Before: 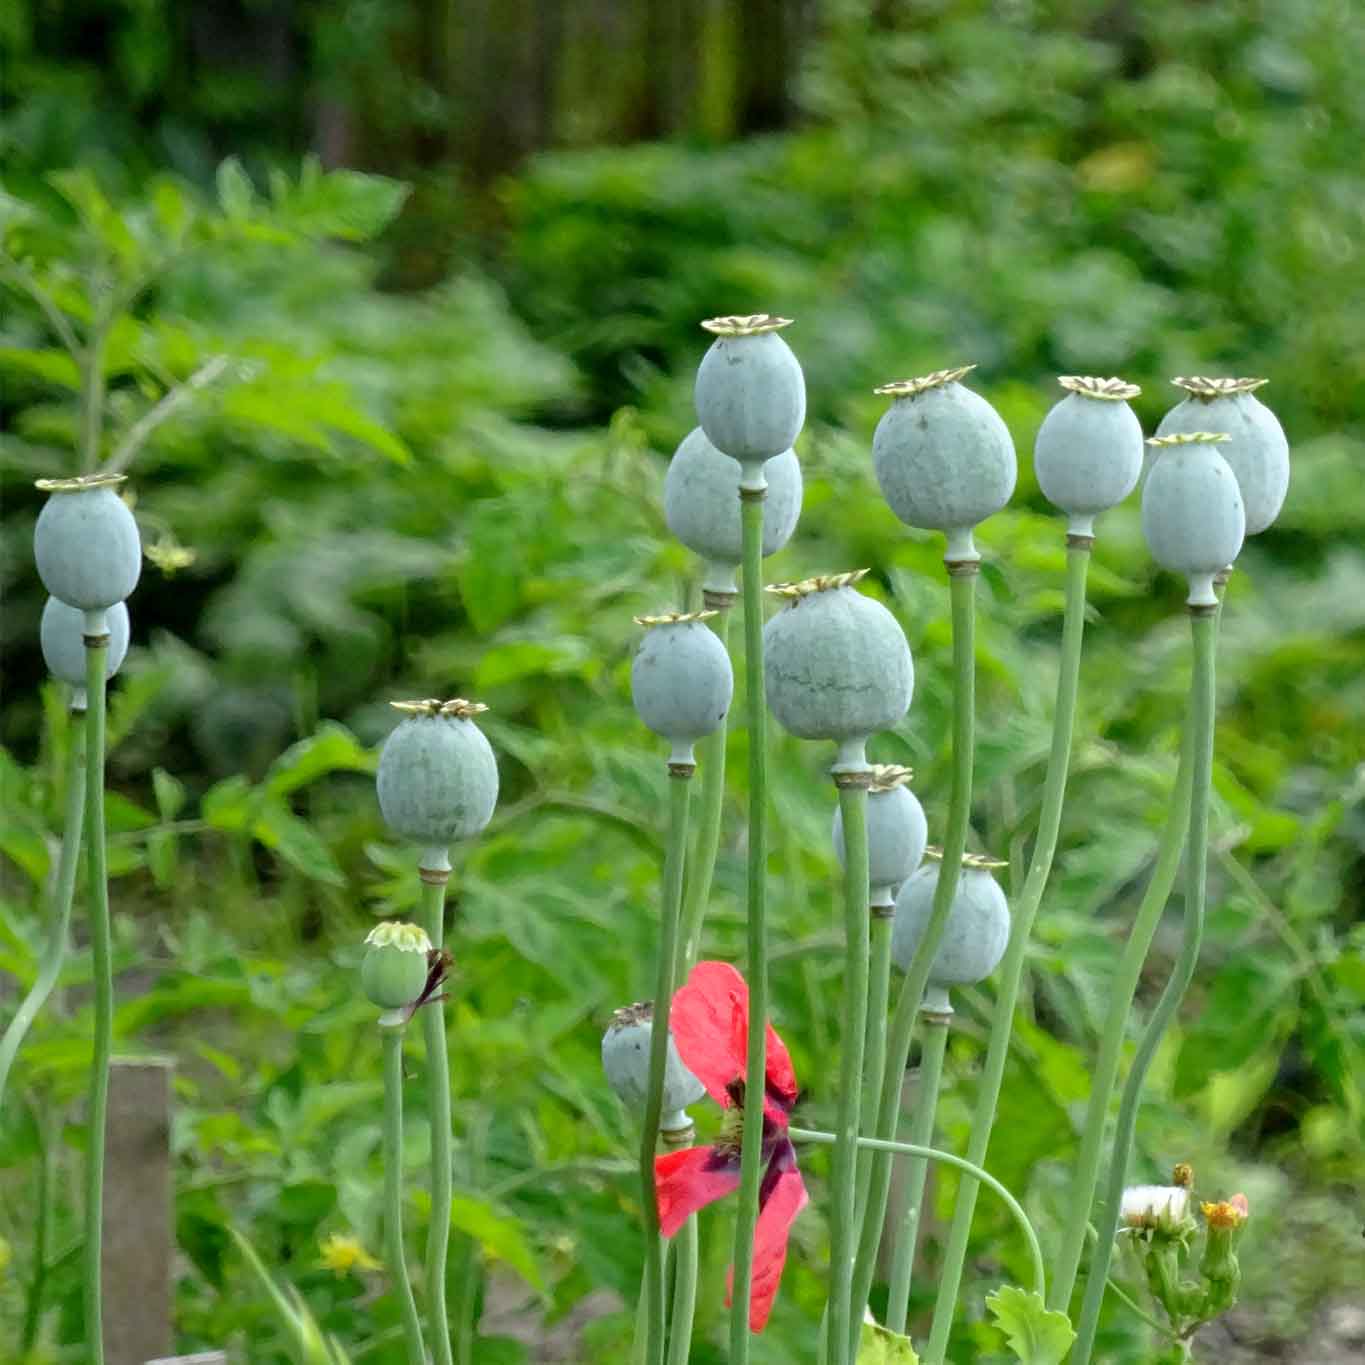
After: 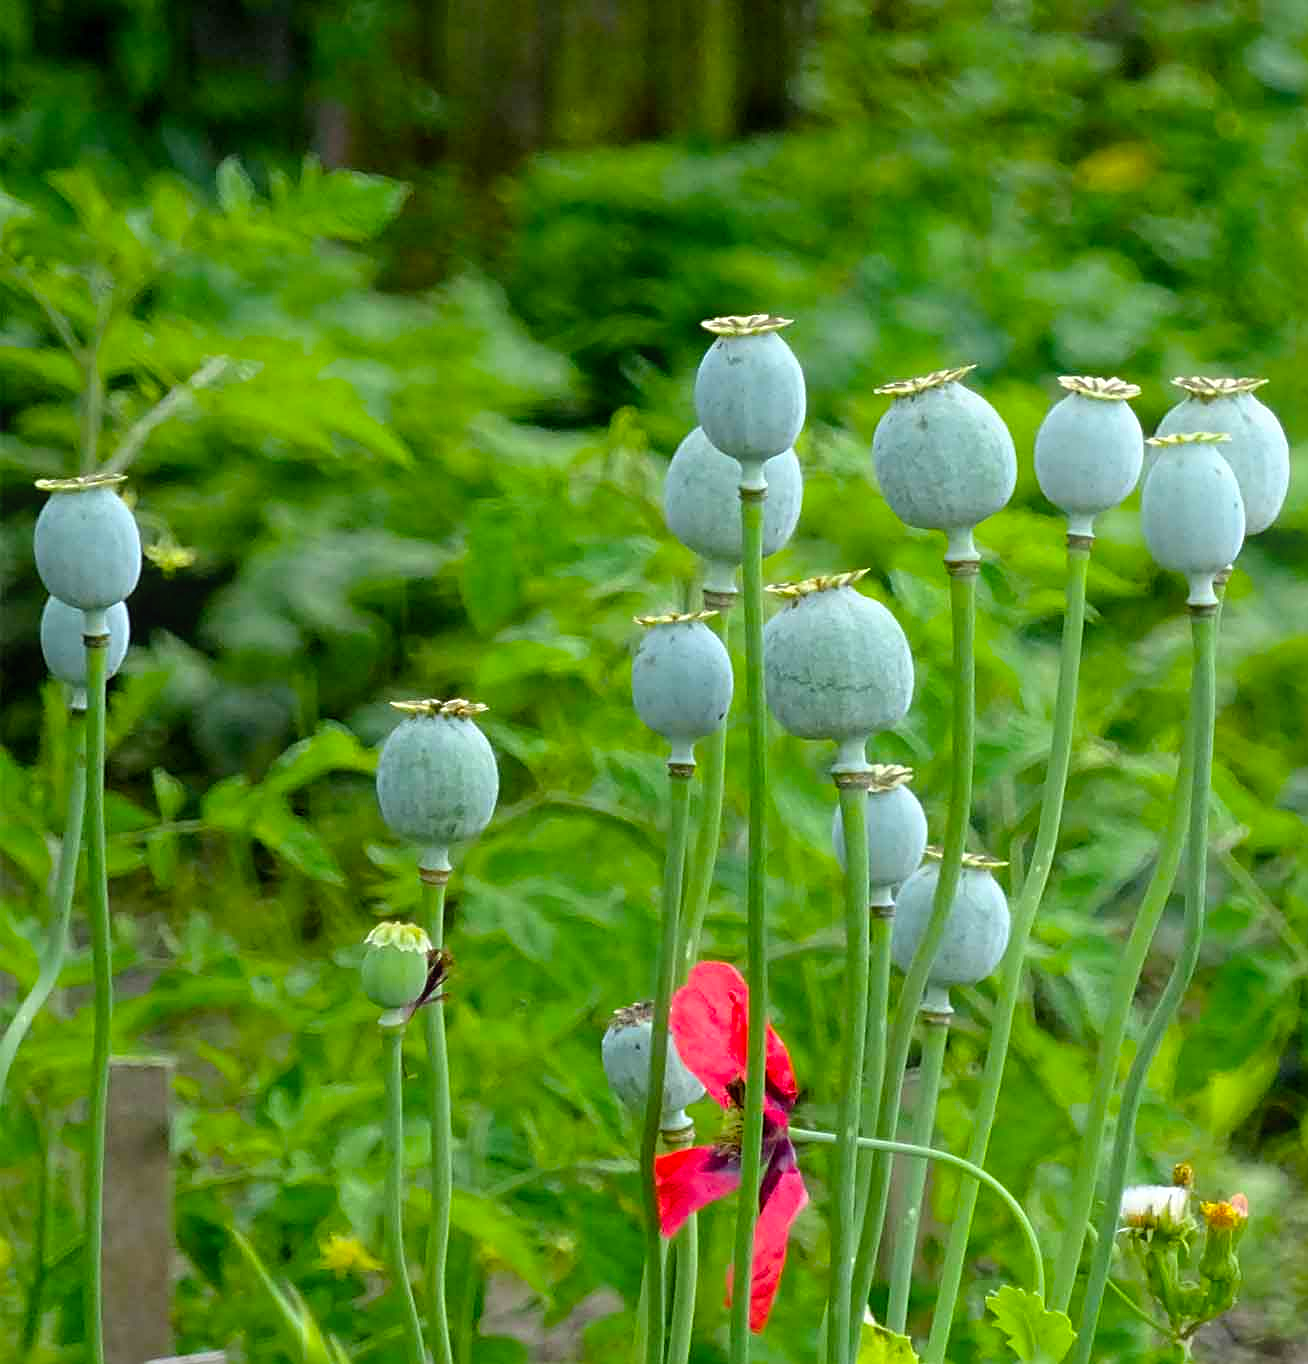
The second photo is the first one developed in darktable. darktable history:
bloom: size 16%, threshold 98%, strength 20%
crop: right 4.126%, bottom 0.031%
sharpen: on, module defaults
color balance rgb: perceptual saturation grading › global saturation 30%, global vibrance 20%
